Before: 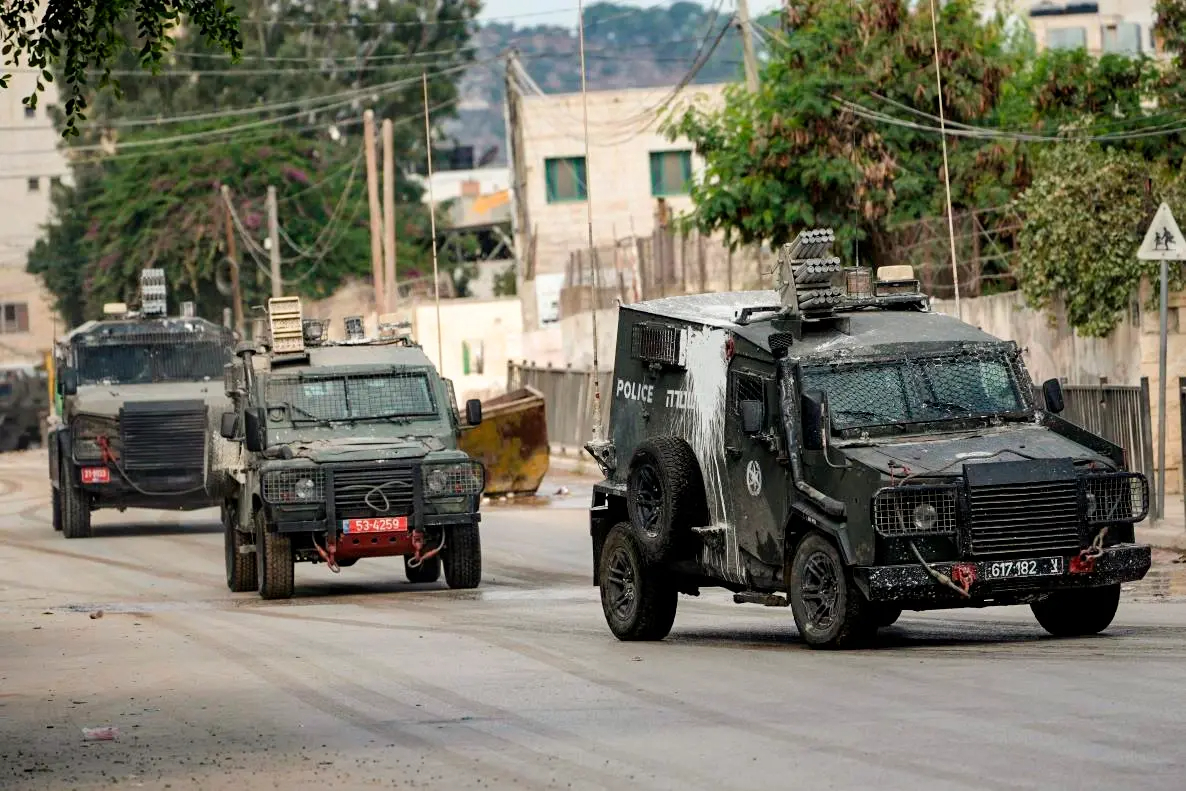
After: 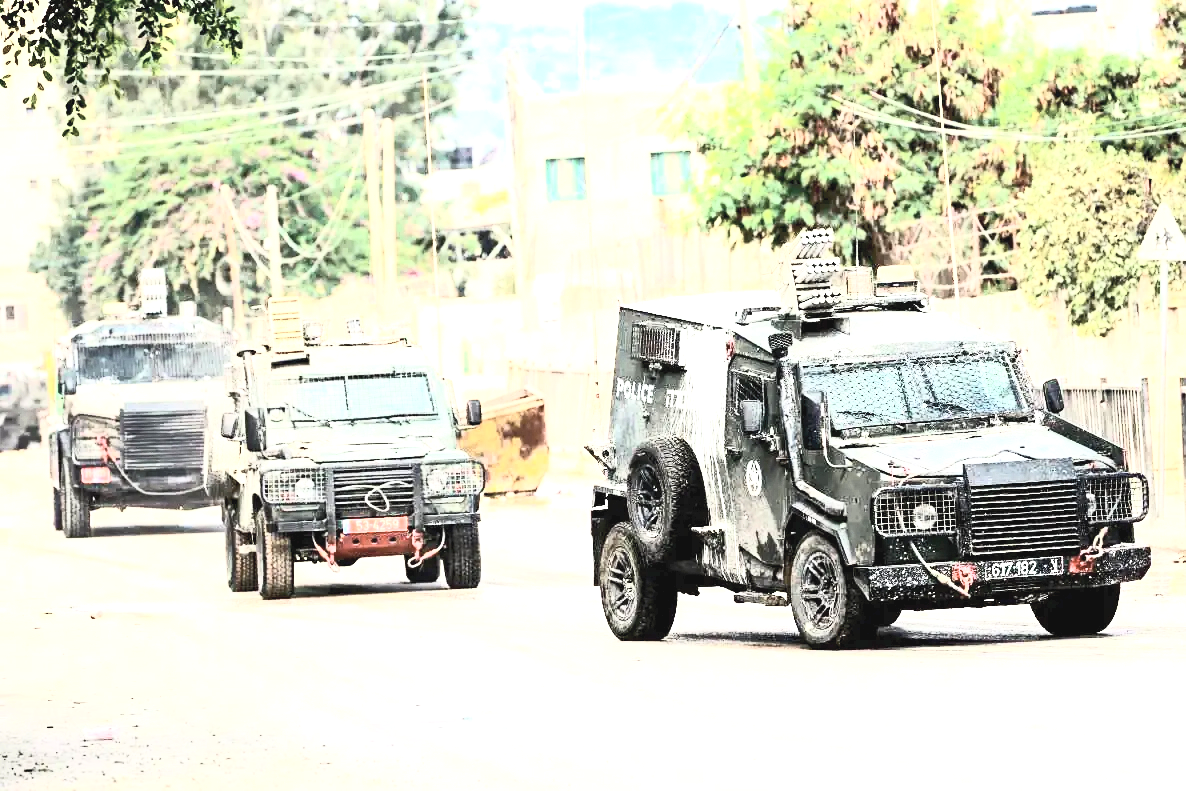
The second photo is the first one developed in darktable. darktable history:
contrast brightness saturation: contrast 0.57, brightness 0.57, saturation -0.34
exposure: black level correction 0, exposure 2.327 EV, compensate exposure bias true, compensate highlight preservation false
